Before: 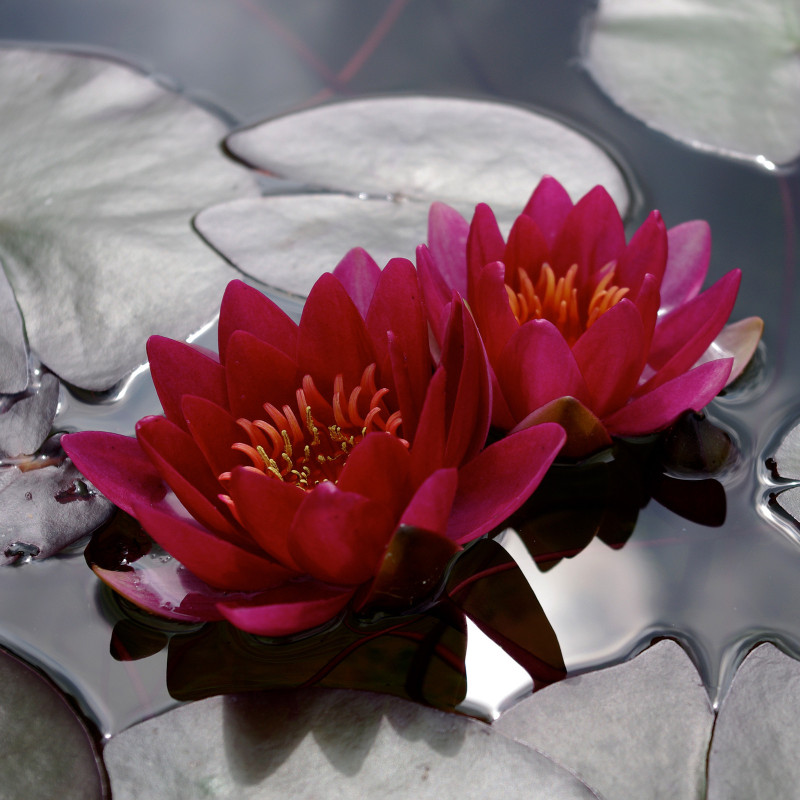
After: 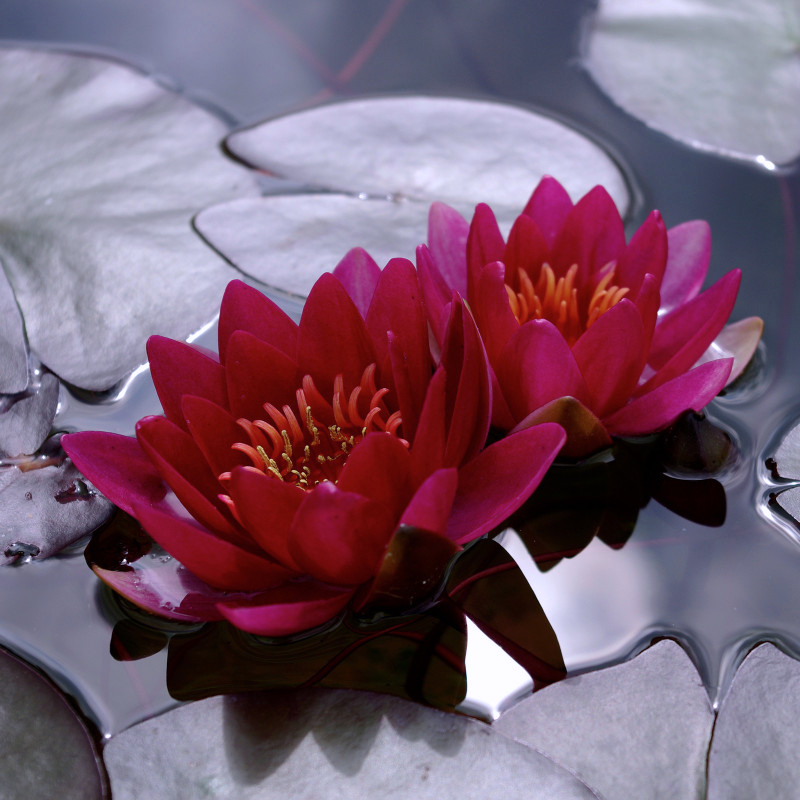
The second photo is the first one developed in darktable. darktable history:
color calibration: illuminant custom, x 0.363, y 0.386, temperature 4523.37 K
